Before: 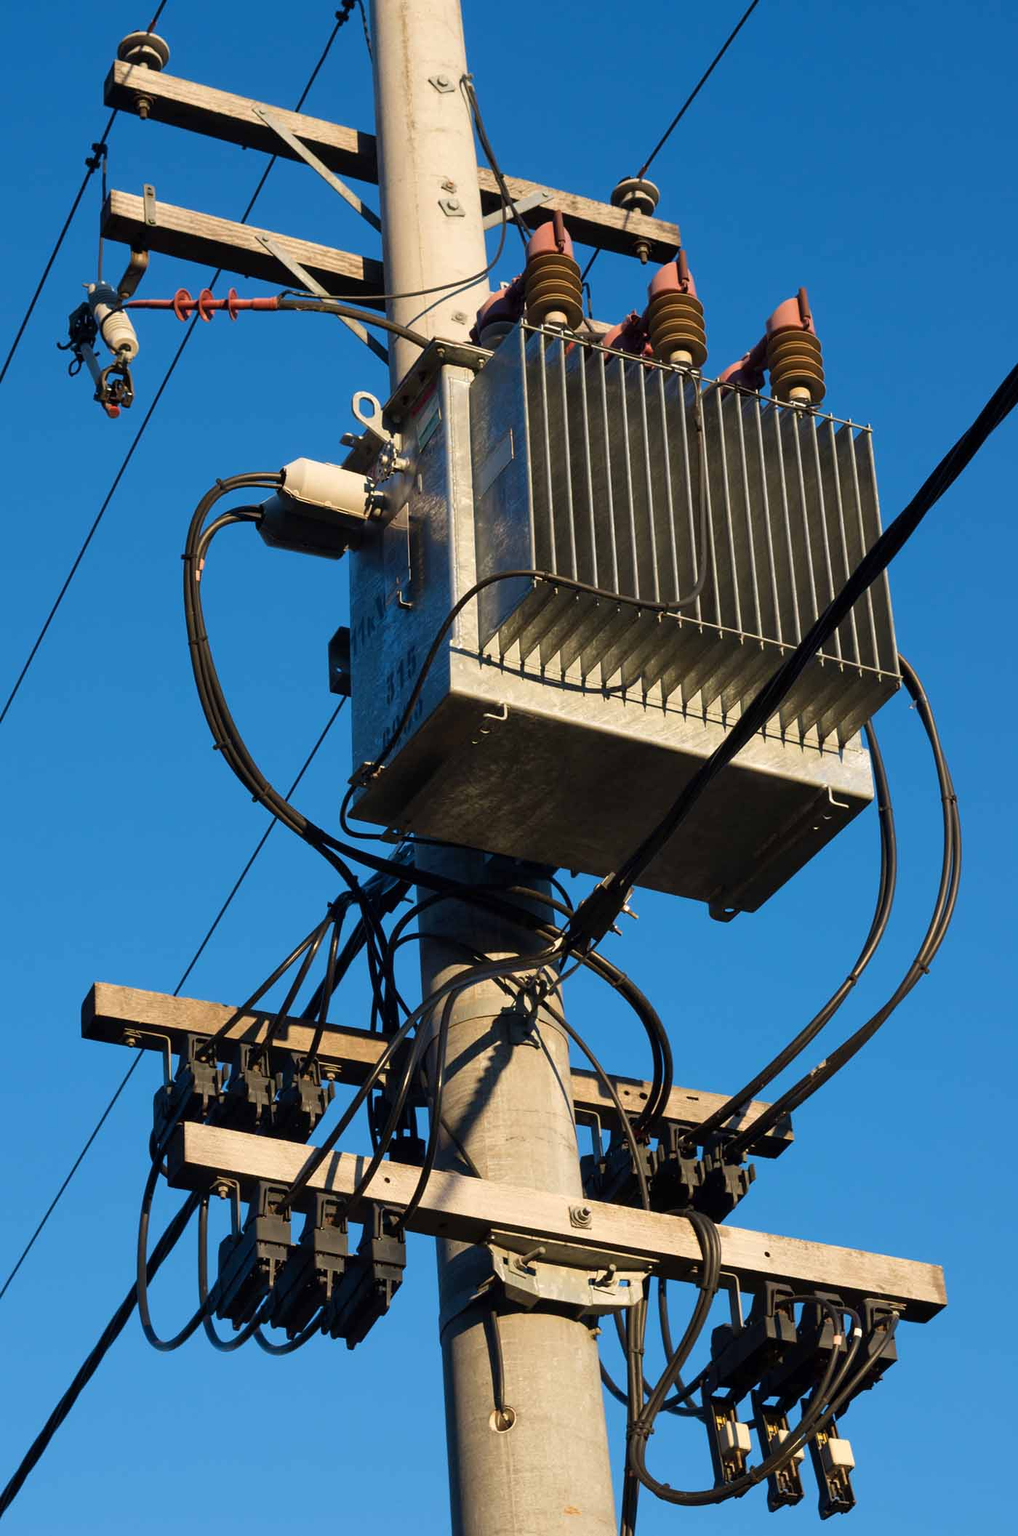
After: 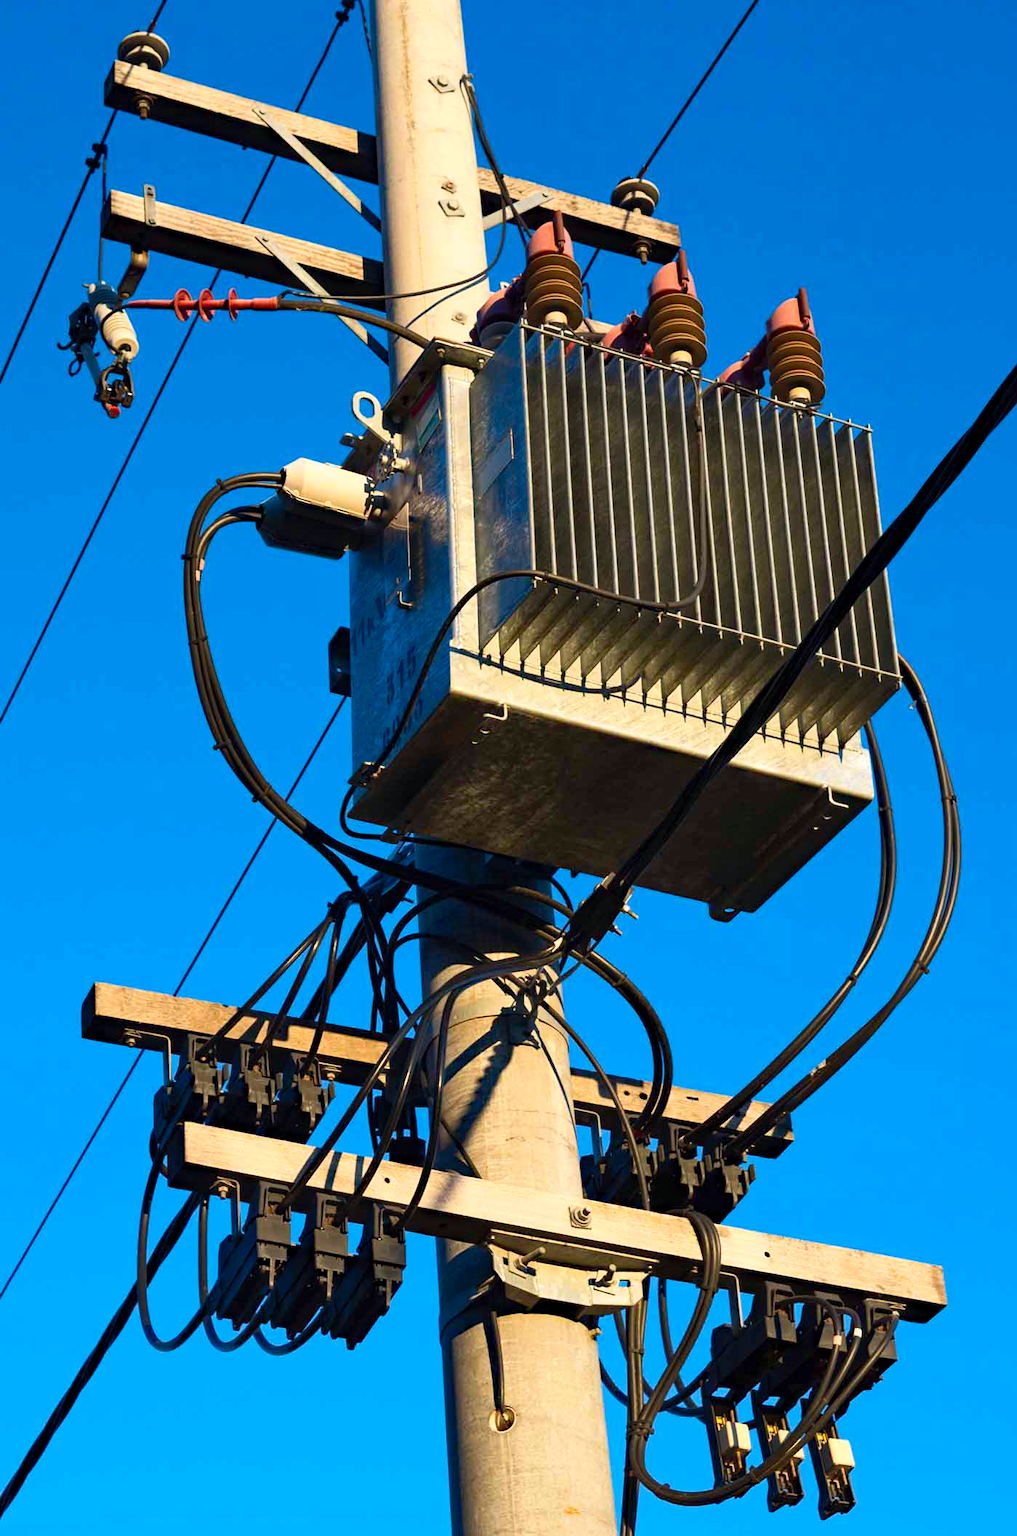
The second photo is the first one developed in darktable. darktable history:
shadows and highlights: shadows 42.88, highlights 7.59
contrast brightness saturation: contrast 0.233, brightness 0.095, saturation 0.29
haze removal: strength 0.289, distance 0.252, compatibility mode true, adaptive false
